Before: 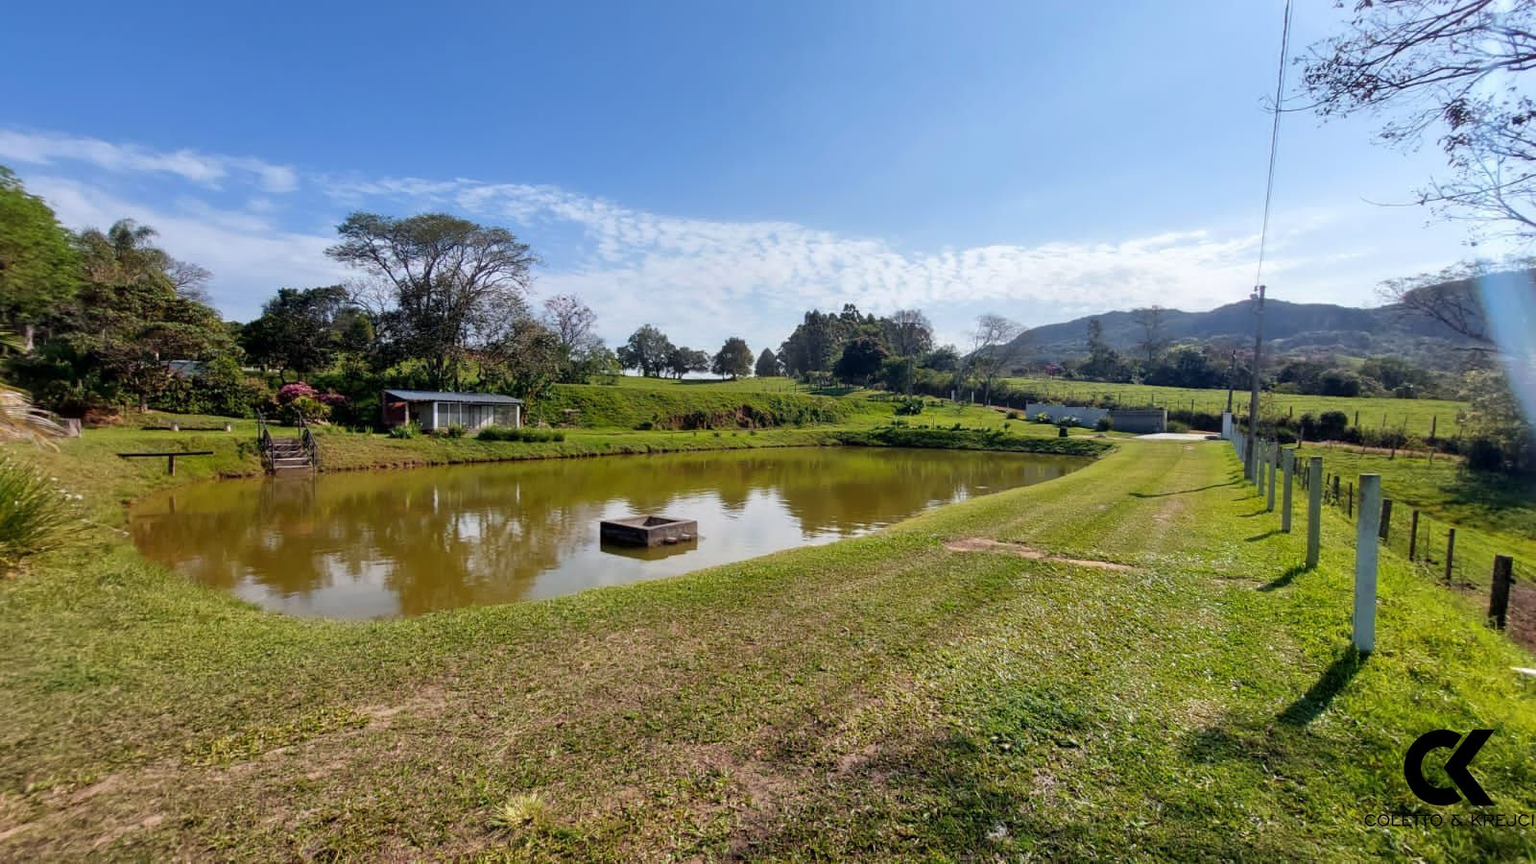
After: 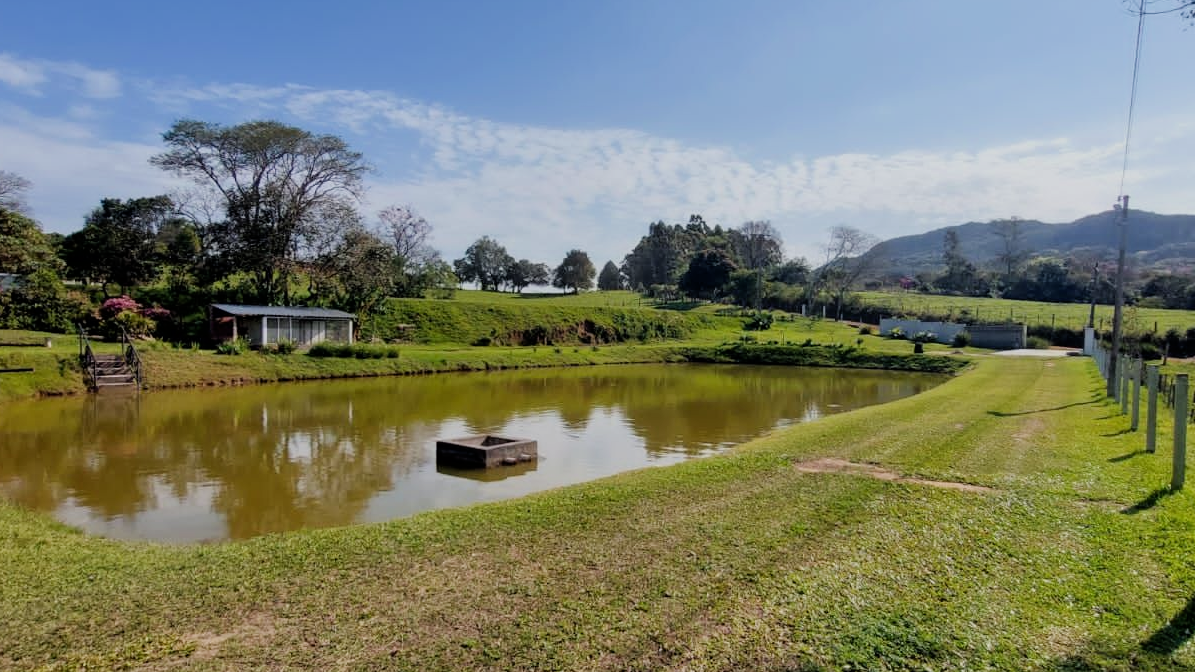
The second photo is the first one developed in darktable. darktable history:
crop and rotate: left 11.831%, top 11.346%, right 13.429%, bottom 13.899%
filmic rgb: hardness 4.17
